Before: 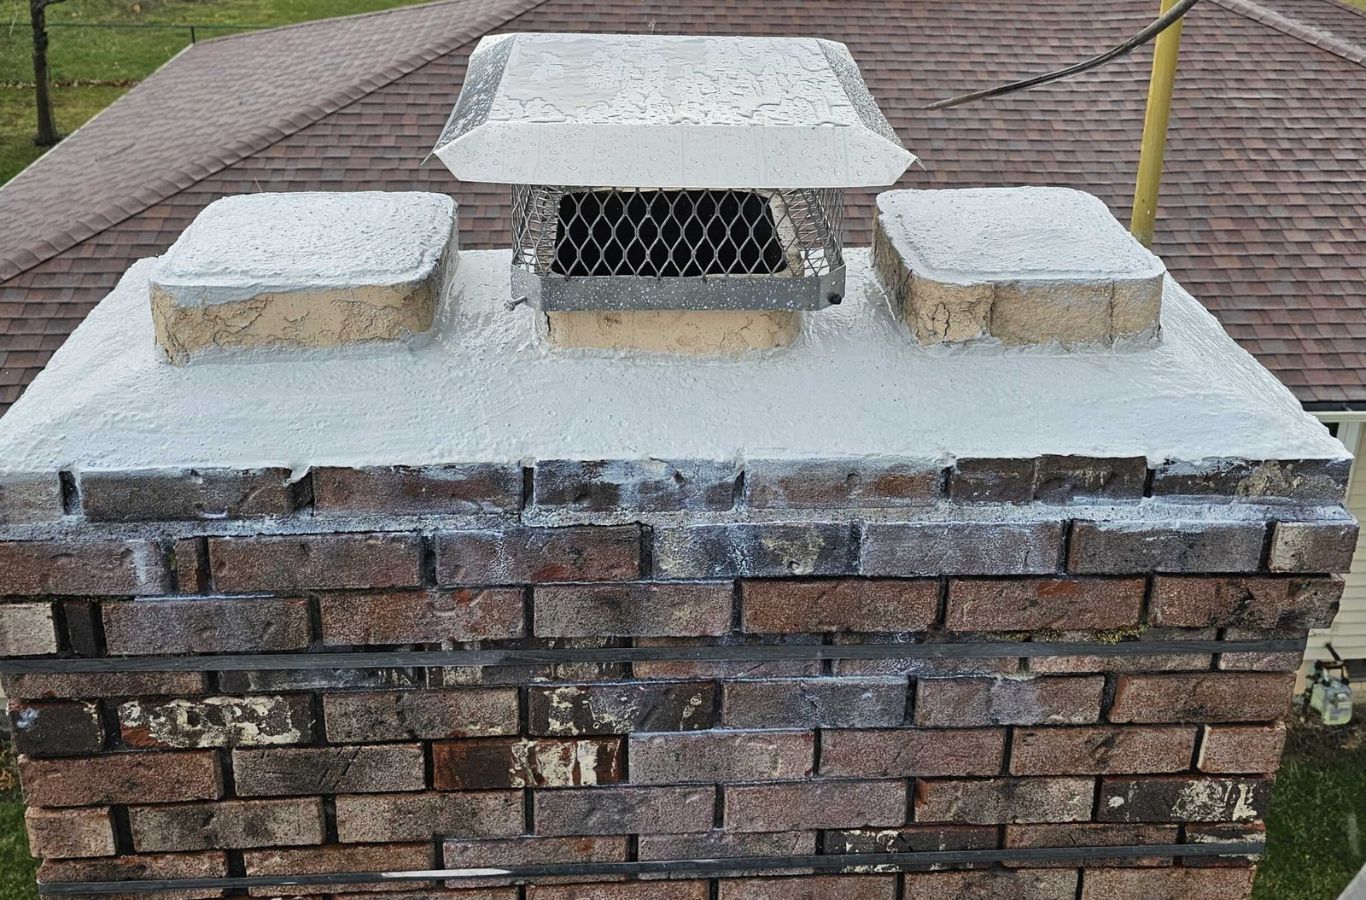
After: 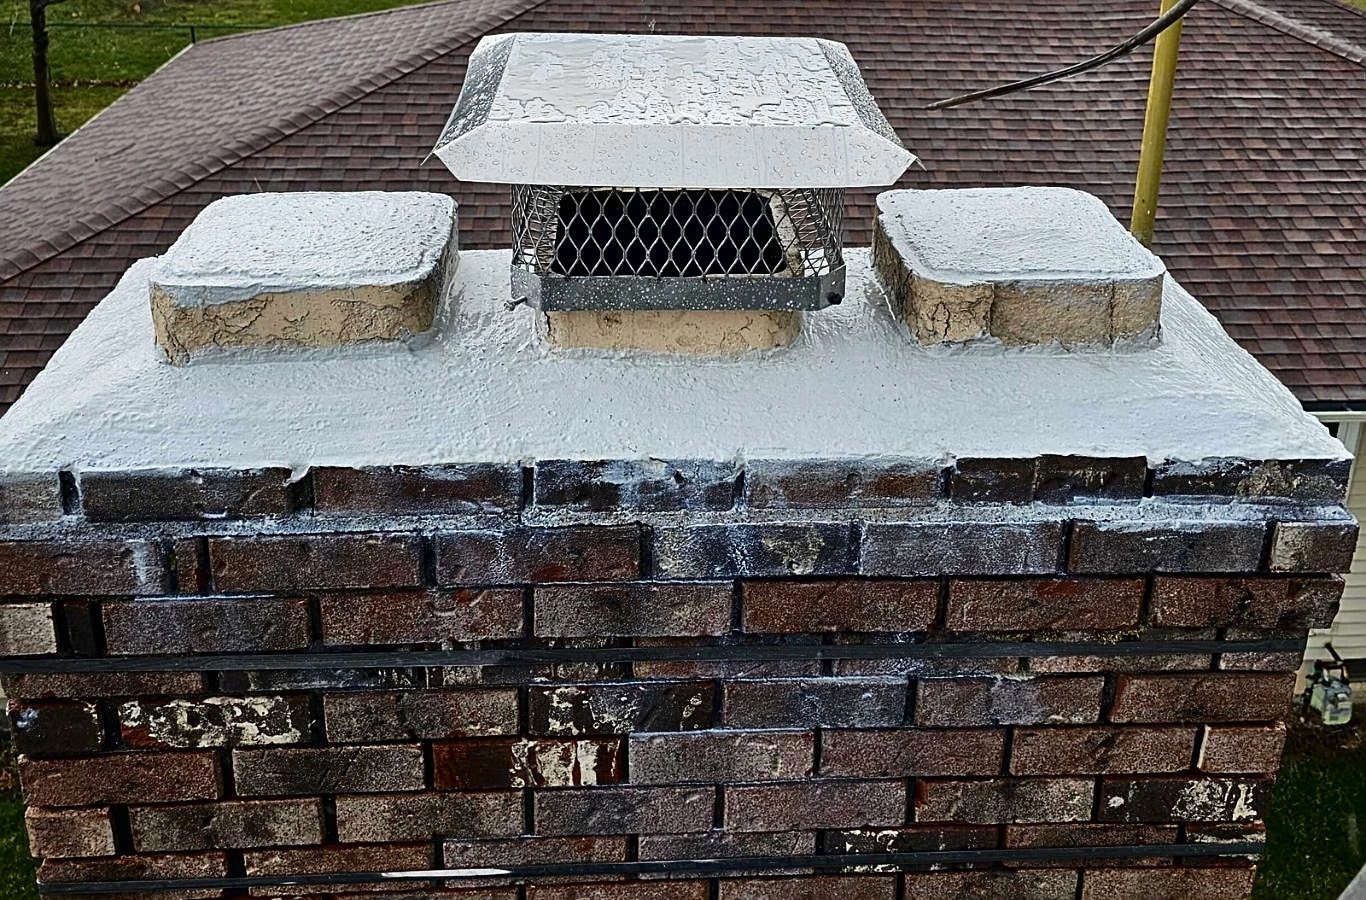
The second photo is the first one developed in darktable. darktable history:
contrast brightness saturation: contrast 0.192, brightness -0.224, saturation 0.115
sharpen: on, module defaults
